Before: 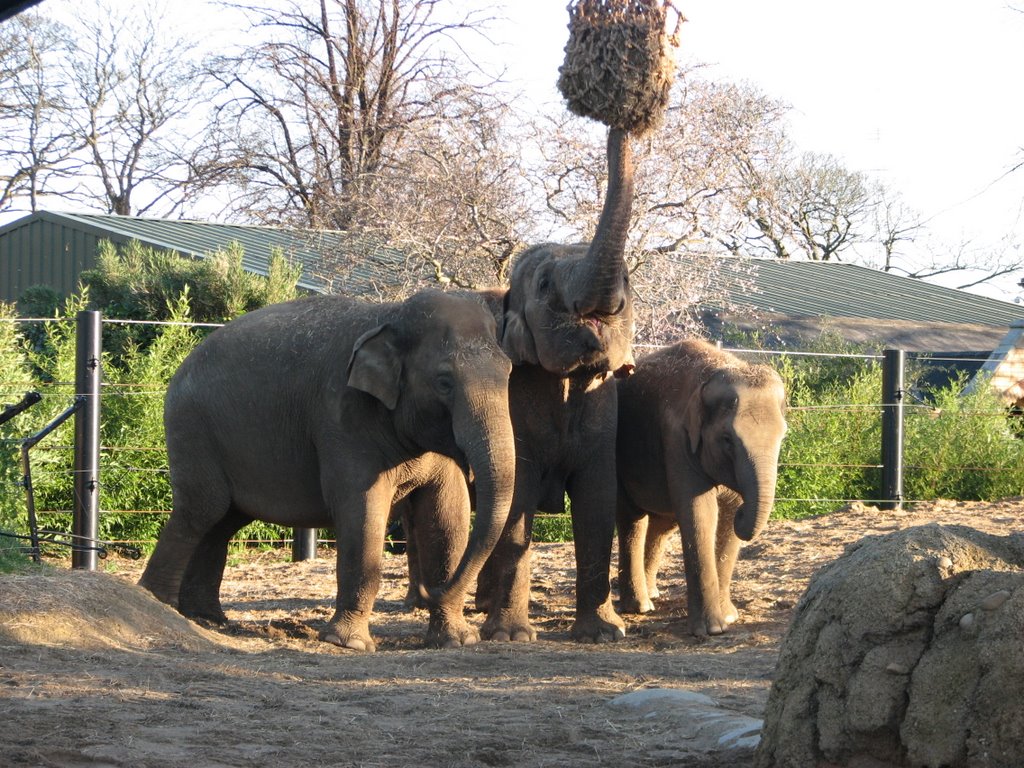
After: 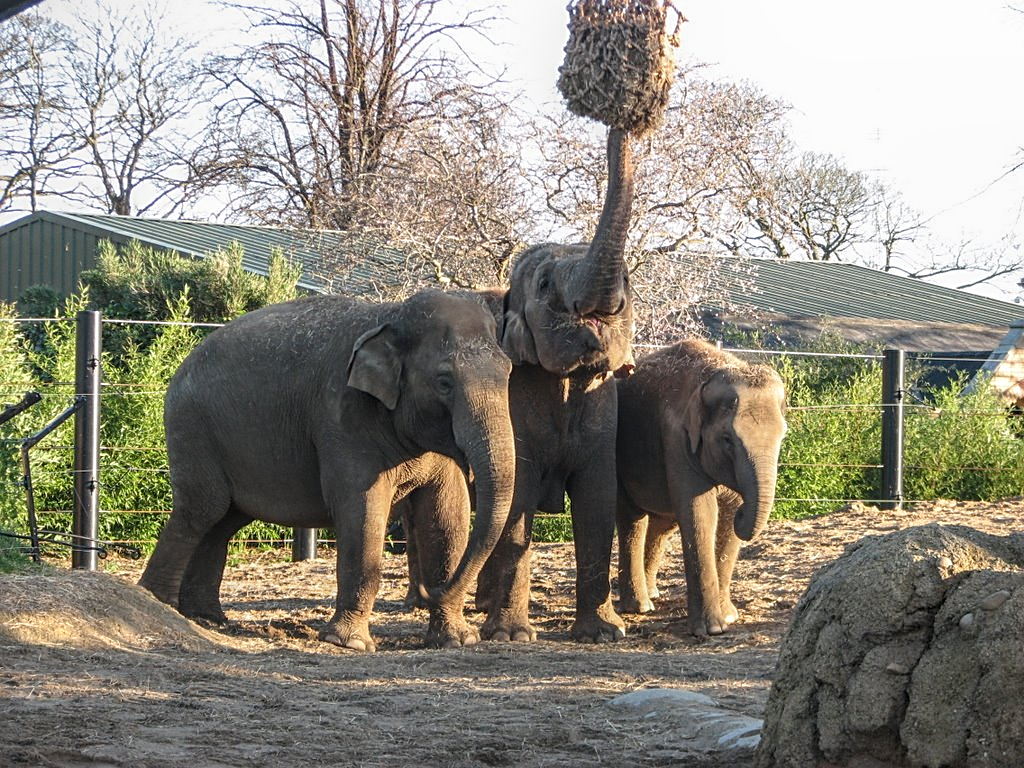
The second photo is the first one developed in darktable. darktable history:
sharpen: on, module defaults
local contrast: highlights 4%, shadows 2%, detail 133%
